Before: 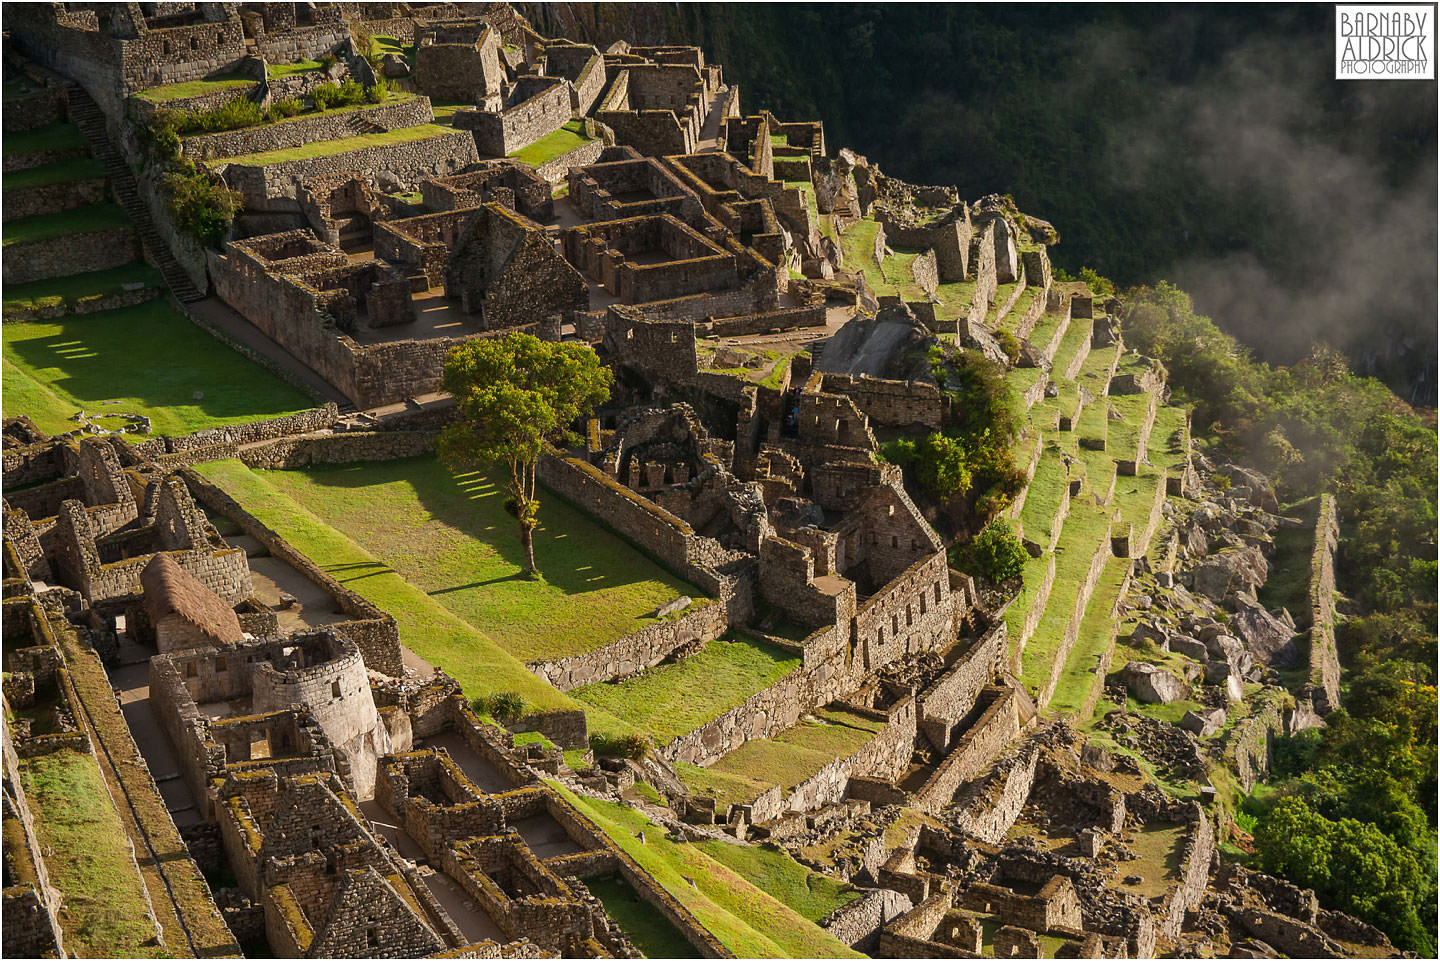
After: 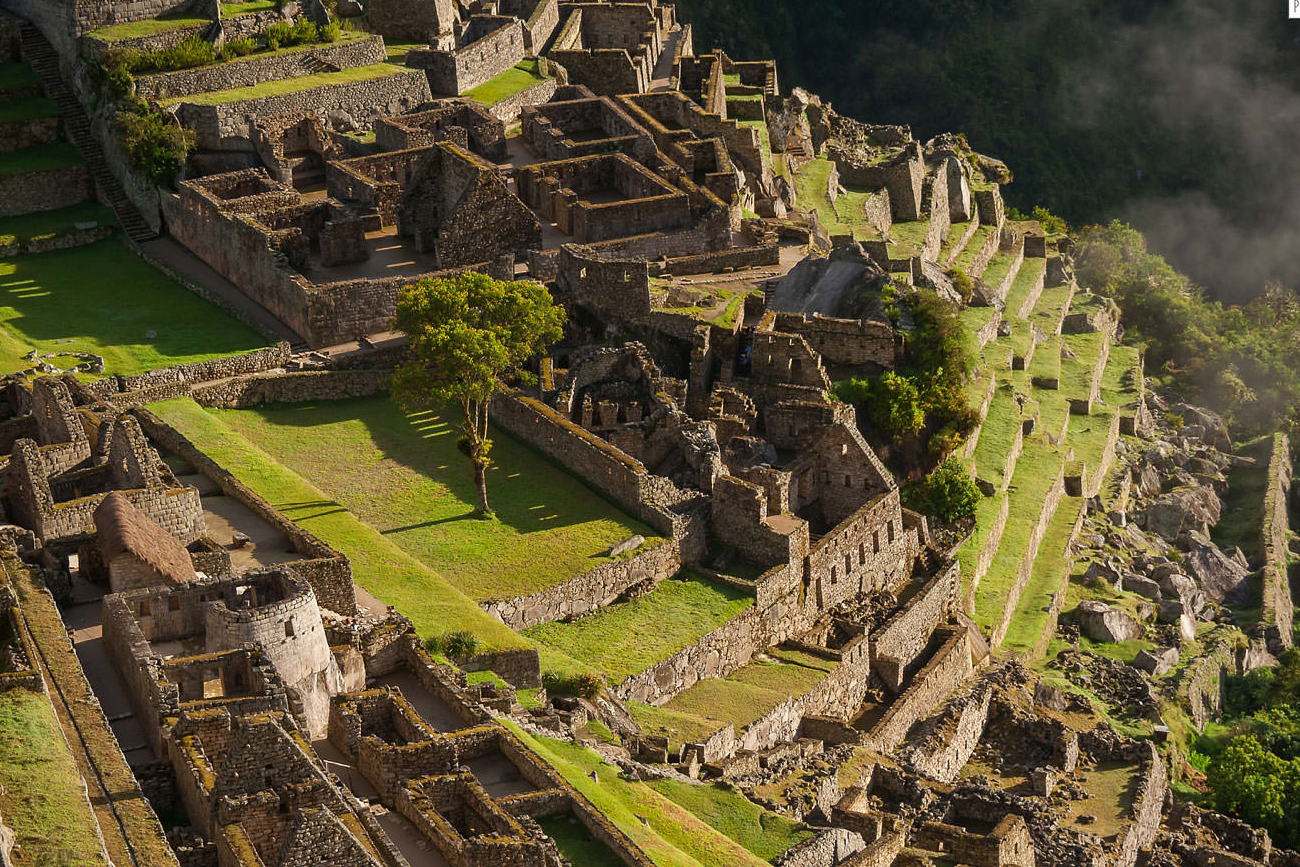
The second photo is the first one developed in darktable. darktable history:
white balance: emerald 1
crop: left 3.305%, top 6.436%, right 6.389%, bottom 3.258%
